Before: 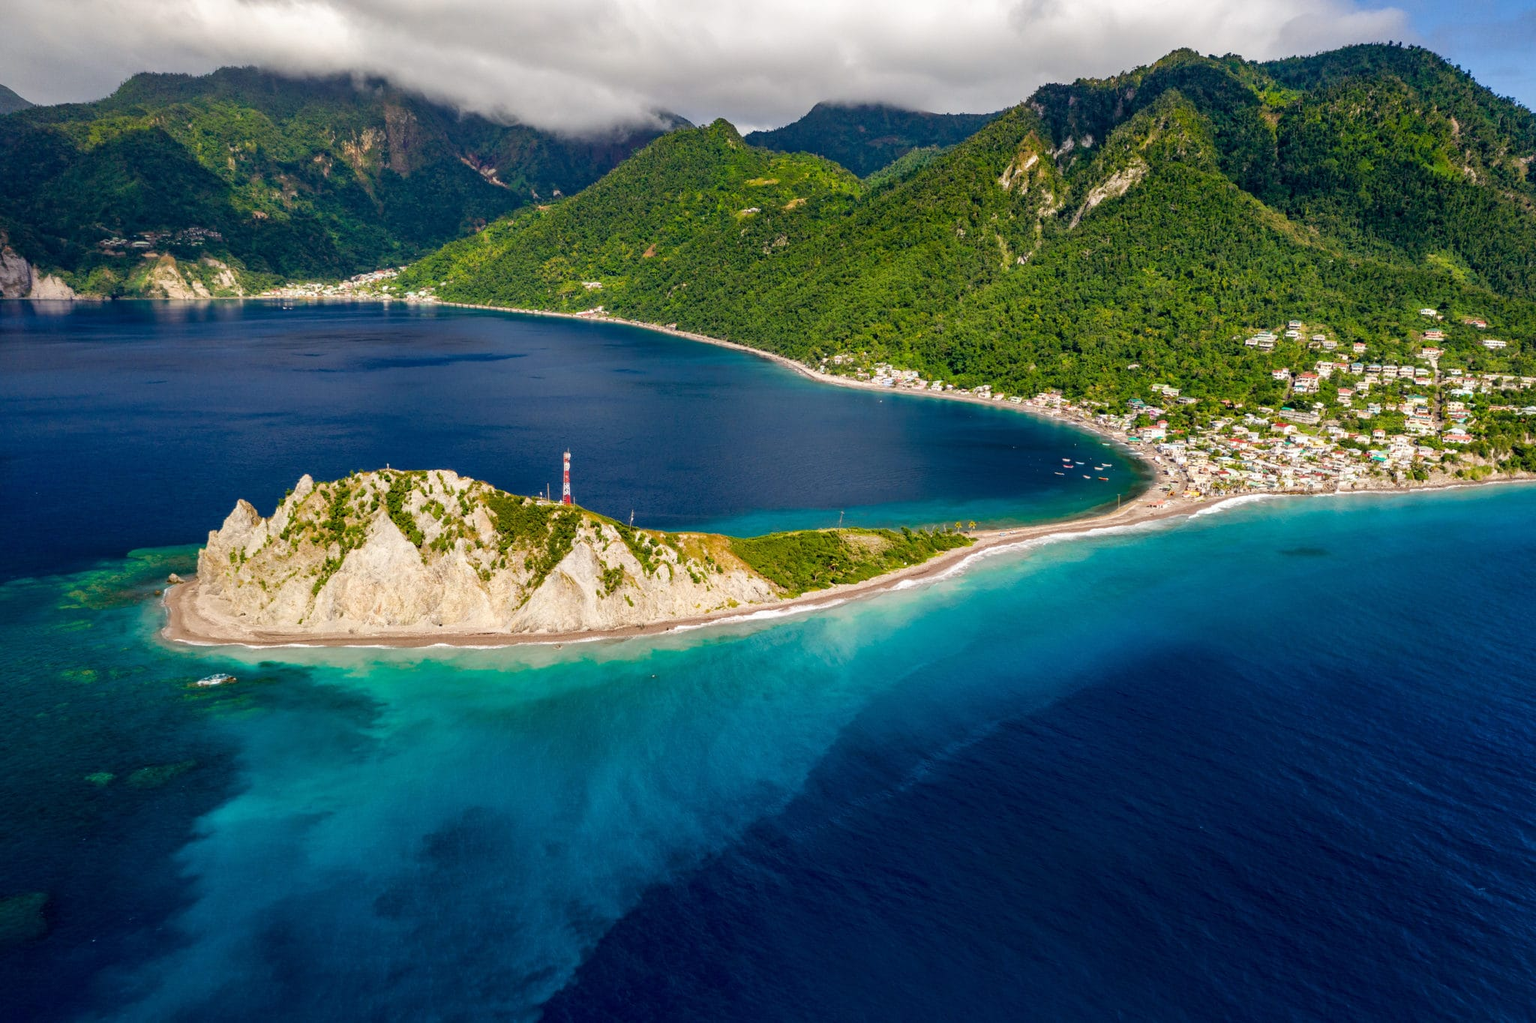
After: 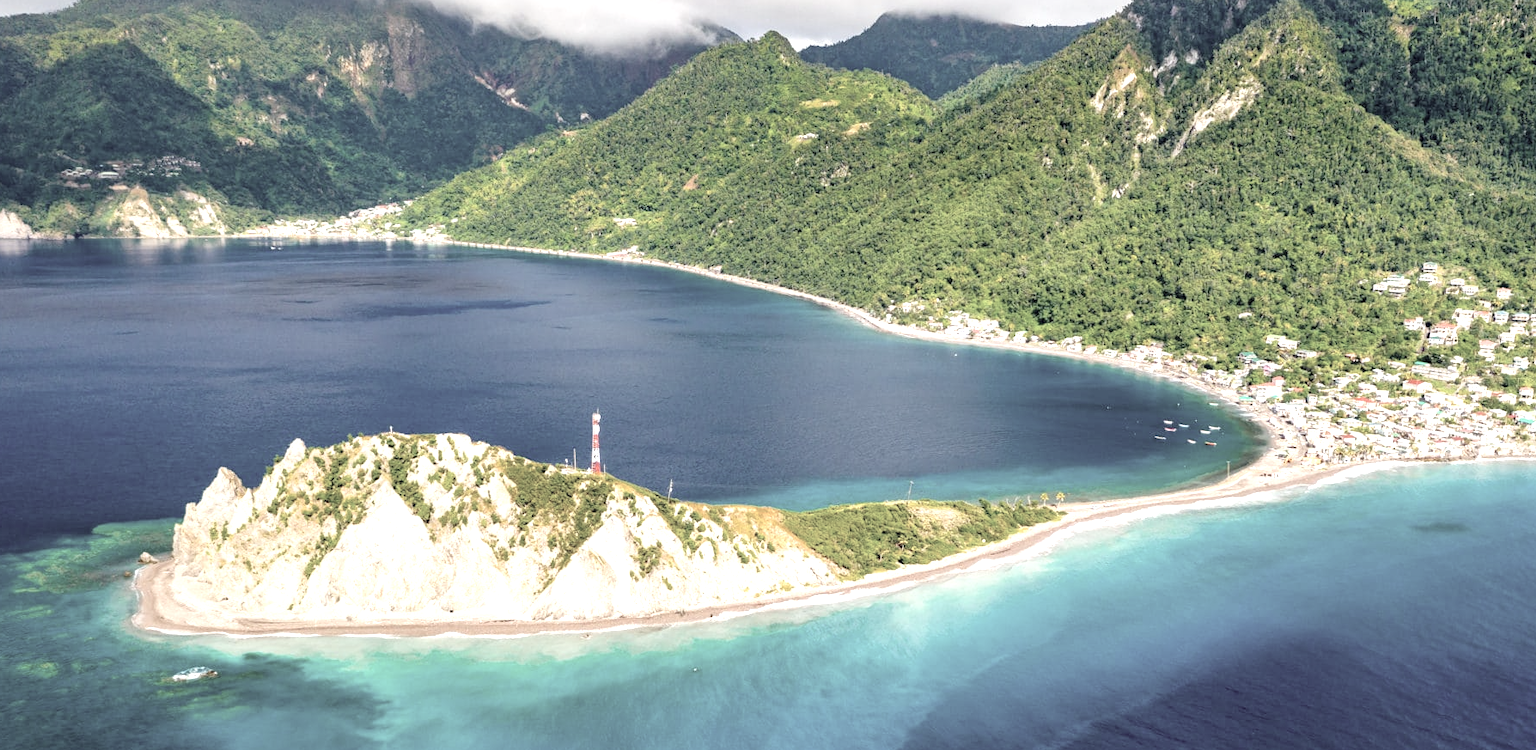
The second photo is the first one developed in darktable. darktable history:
crop: left 3.065%, top 8.948%, right 9.607%, bottom 26.948%
contrast brightness saturation: brightness 0.183, saturation -0.512
exposure: black level correction 0.001, exposure 0.958 EV, compensate highlight preservation false
